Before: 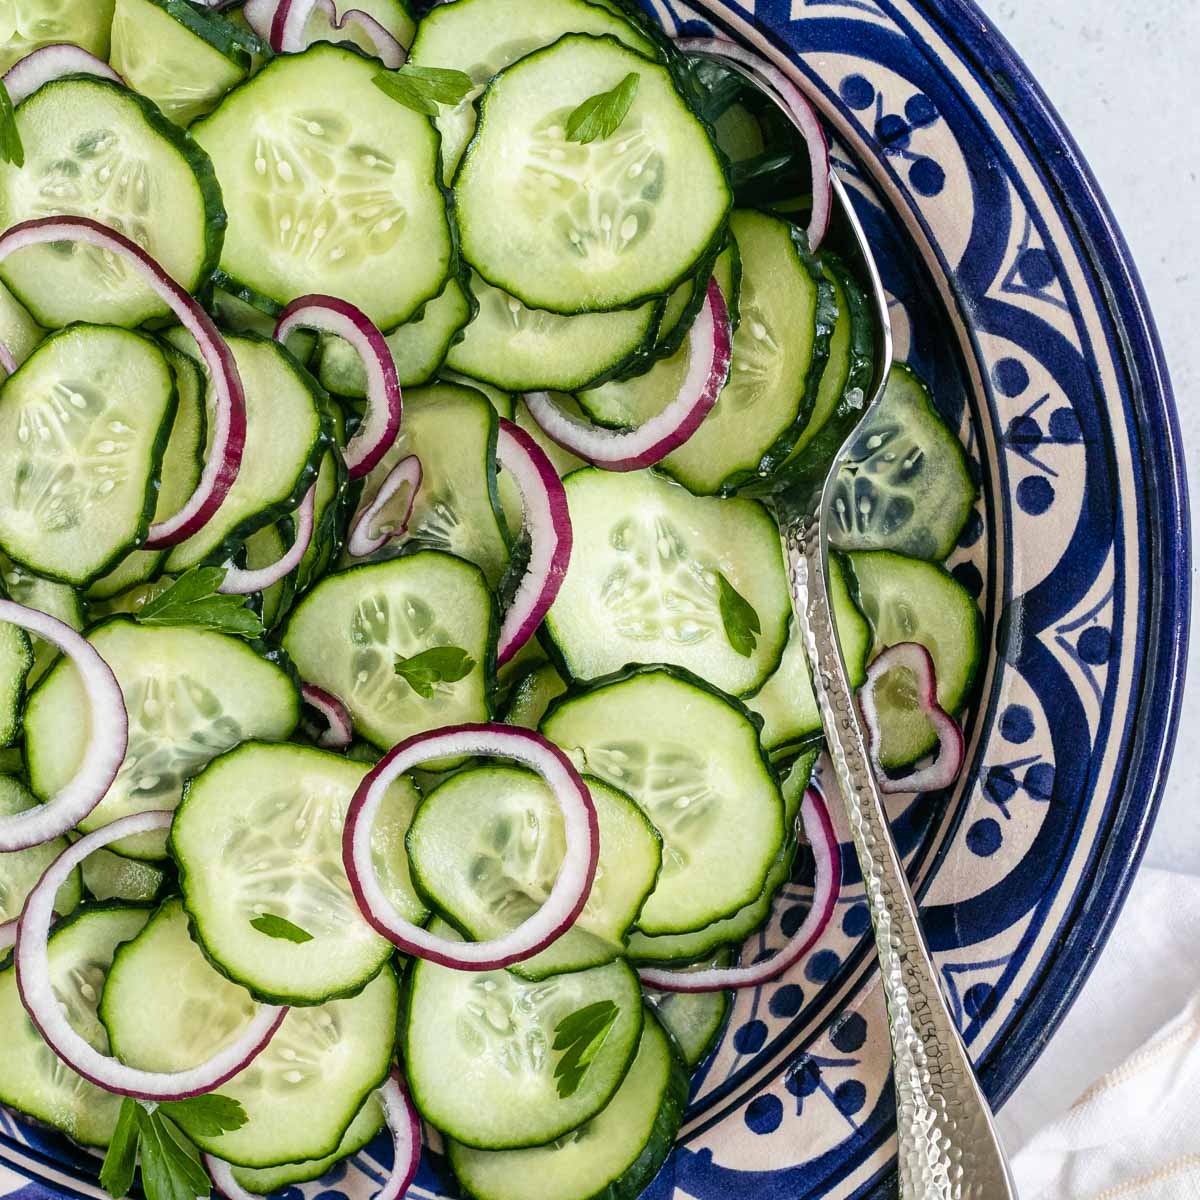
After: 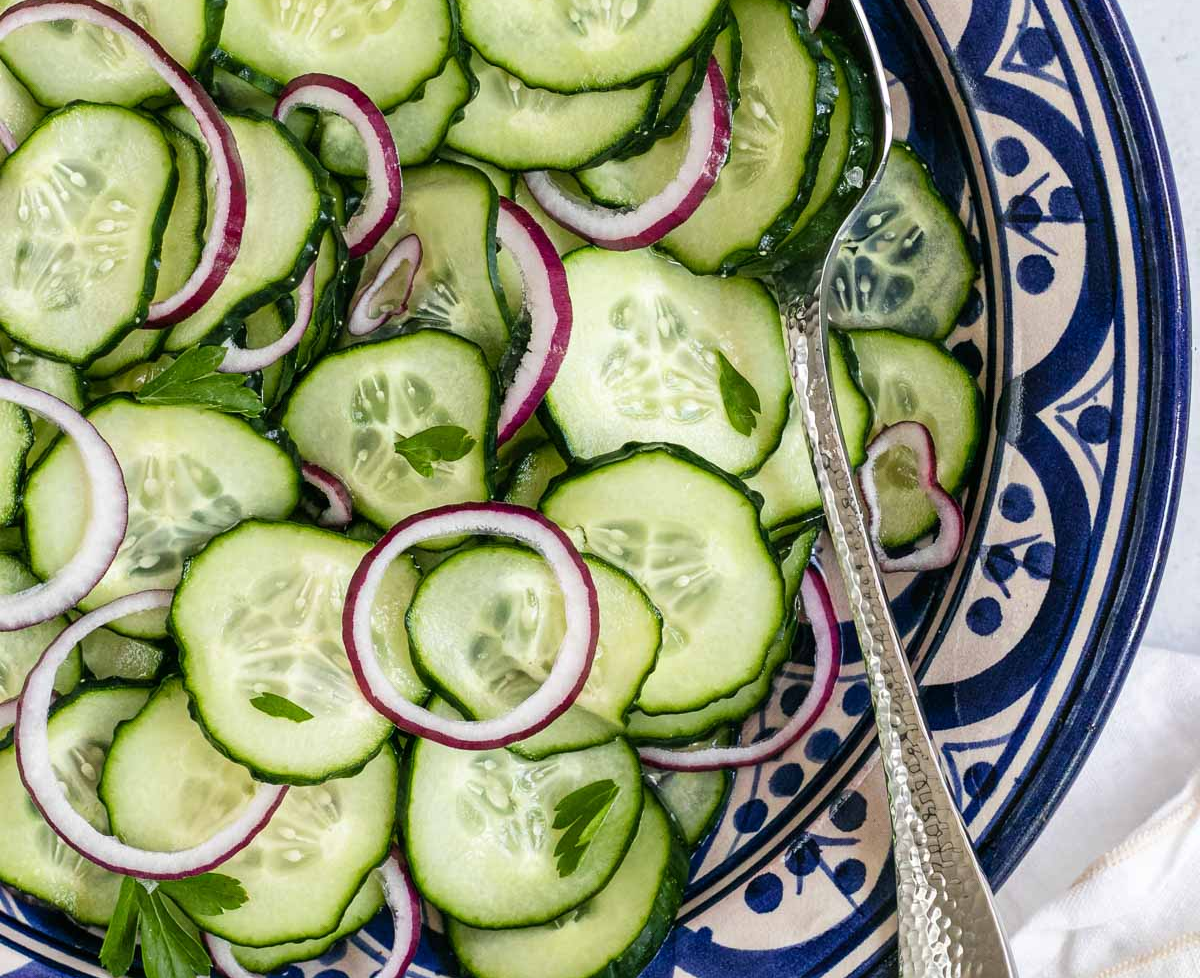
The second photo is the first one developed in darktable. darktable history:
crop and rotate: top 18.454%
